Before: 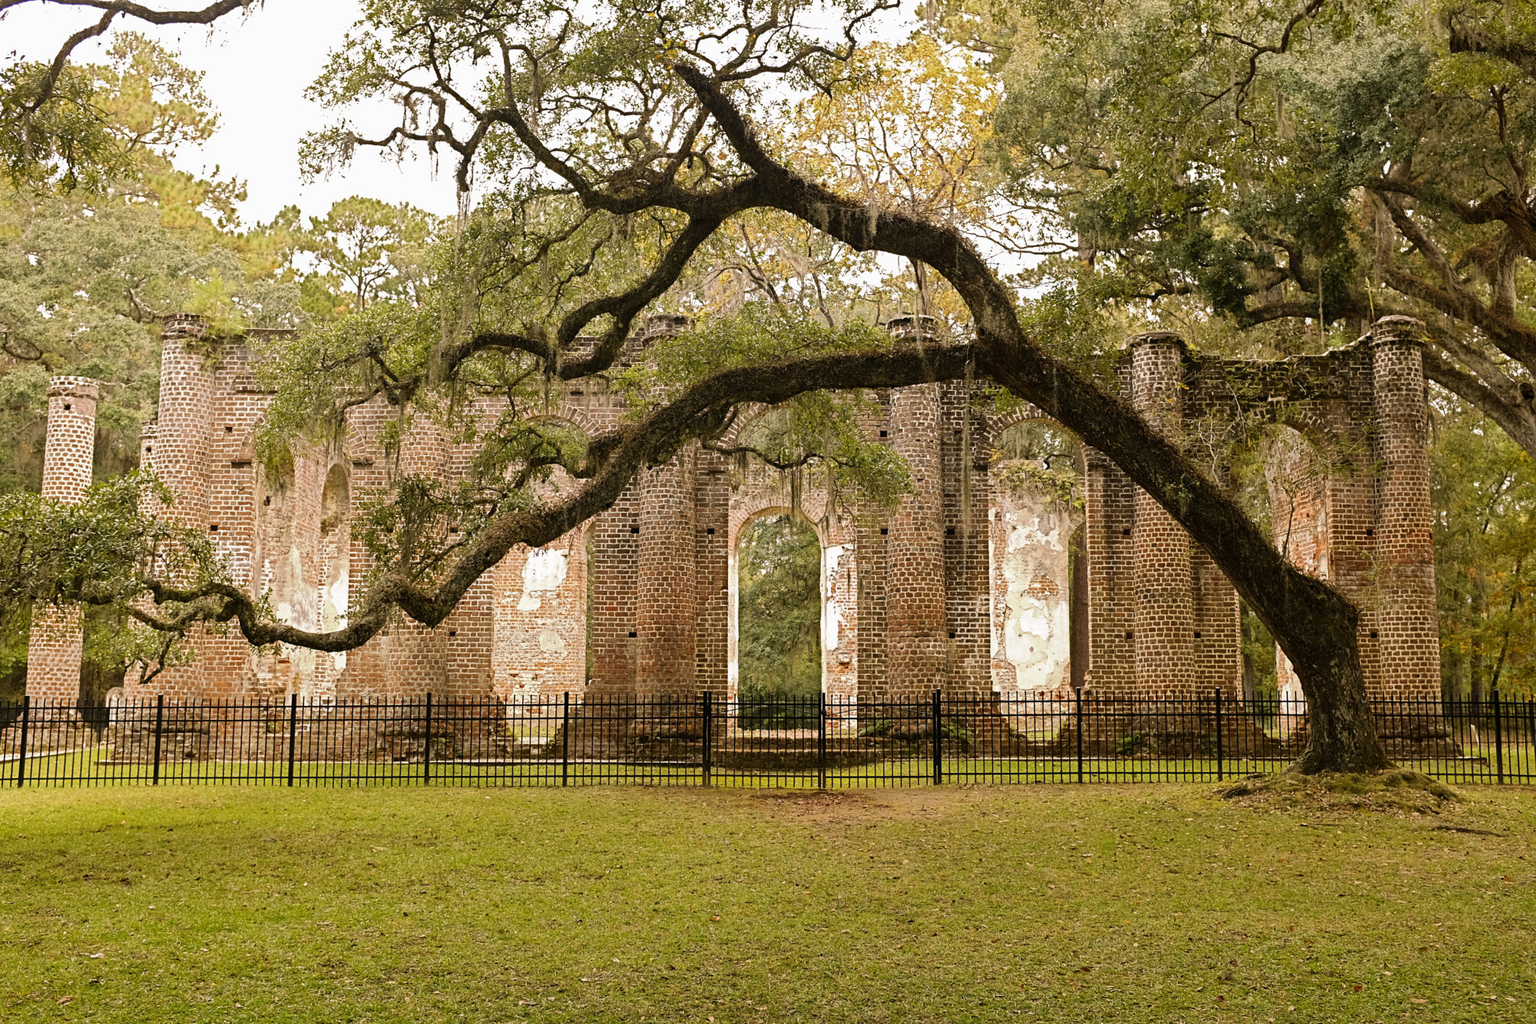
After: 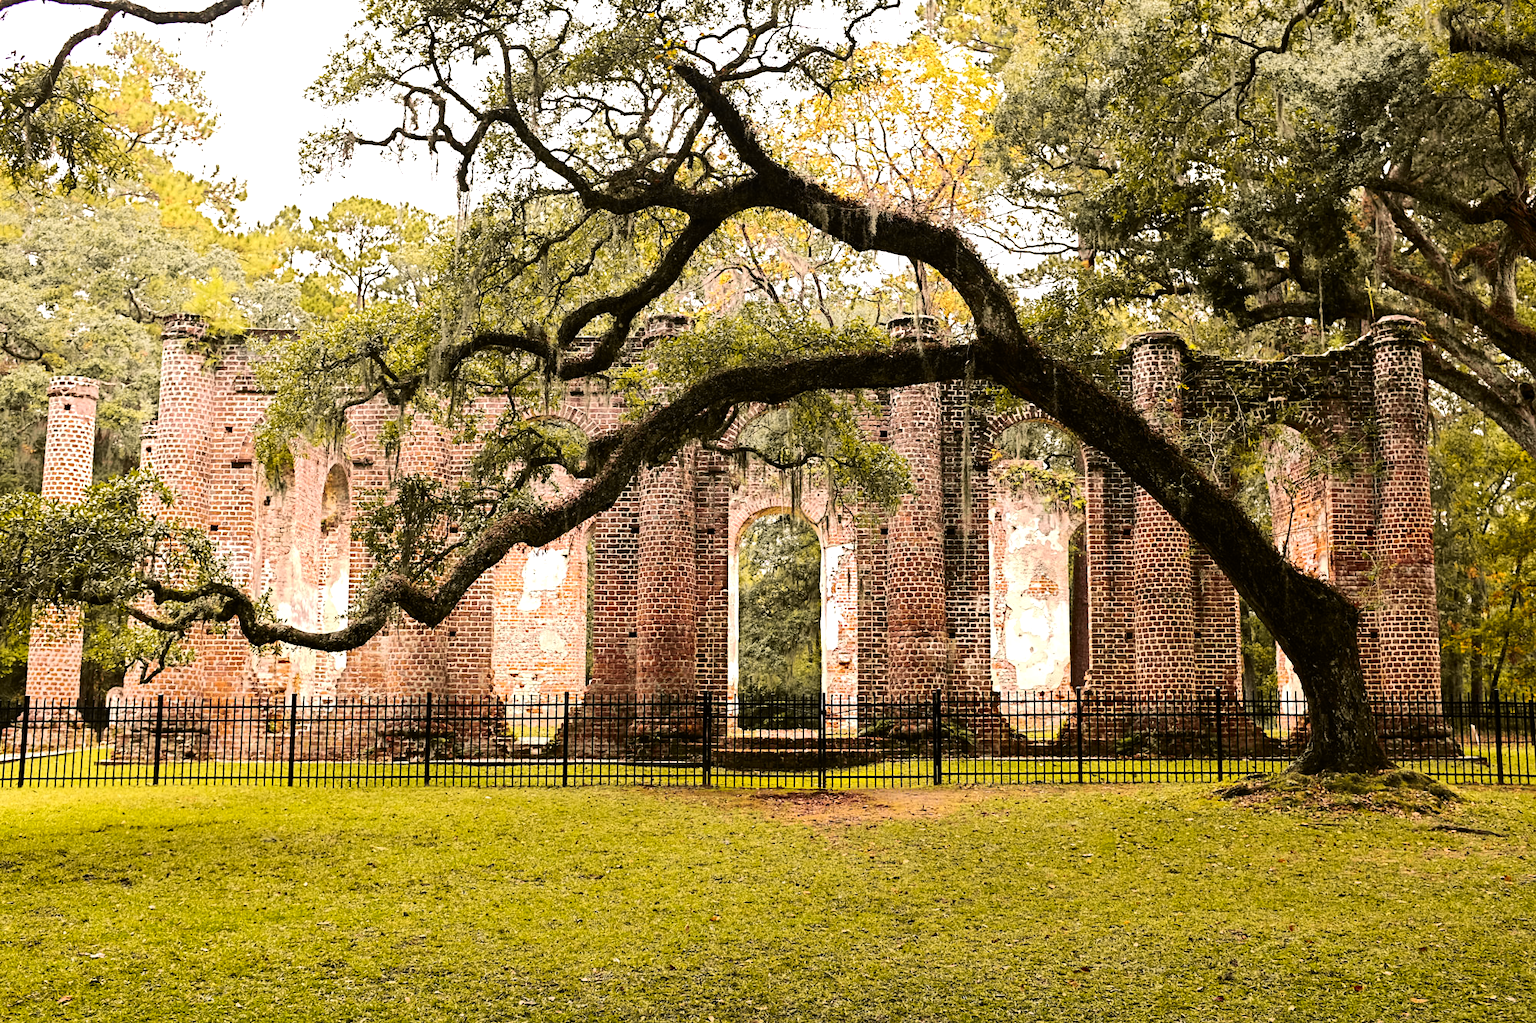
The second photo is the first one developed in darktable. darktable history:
tone curve: curves: ch0 [(0, 0) (0.087, 0.054) (0.281, 0.245) (0.506, 0.526) (0.8, 0.824) (0.994, 0.955)]; ch1 [(0, 0) (0.27, 0.195) (0.406, 0.435) (0.452, 0.474) (0.495, 0.5) (0.514, 0.508) (0.537, 0.556) (0.654, 0.689) (1, 1)]; ch2 [(0, 0) (0.269, 0.299) (0.459, 0.441) (0.498, 0.499) (0.523, 0.52) (0.551, 0.549) (0.633, 0.625) (0.659, 0.681) (0.718, 0.764) (1, 1)], color space Lab, independent channels, preserve colors none
tone equalizer: -8 EV -0.75 EV, -7 EV -0.7 EV, -6 EV -0.6 EV, -5 EV -0.4 EV, -3 EV 0.4 EV, -2 EV 0.6 EV, -1 EV 0.7 EV, +0 EV 0.75 EV, edges refinement/feathering 500, mask exposure compensation -1.57 EV, preserve details no
